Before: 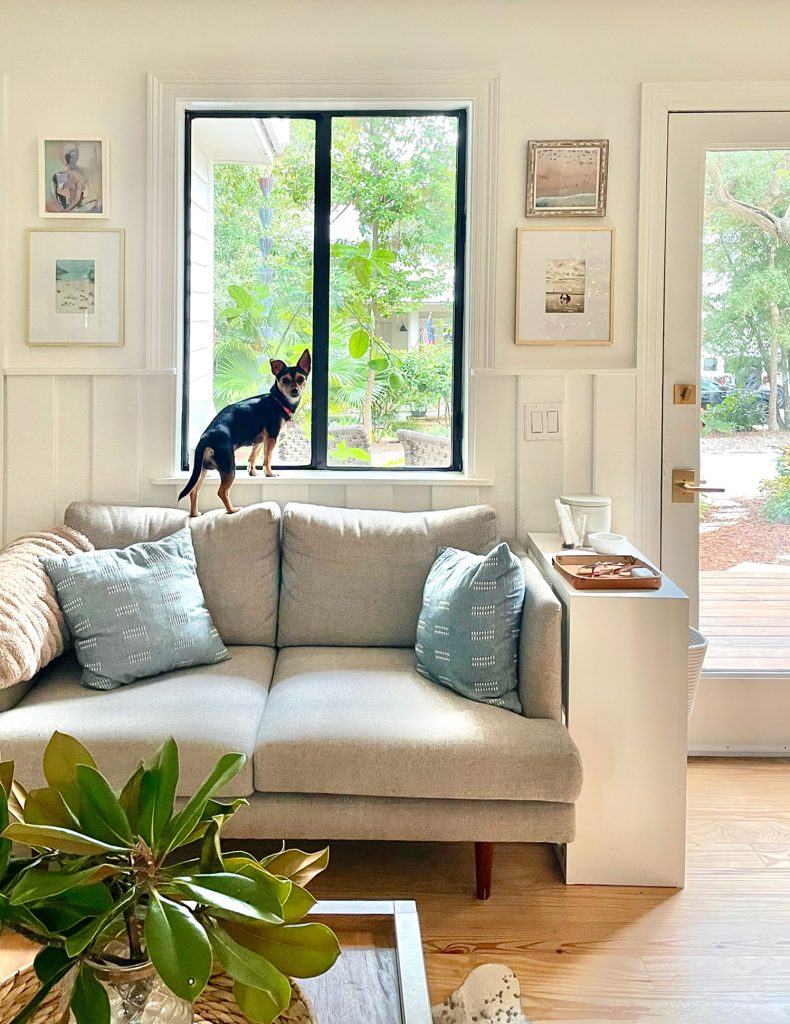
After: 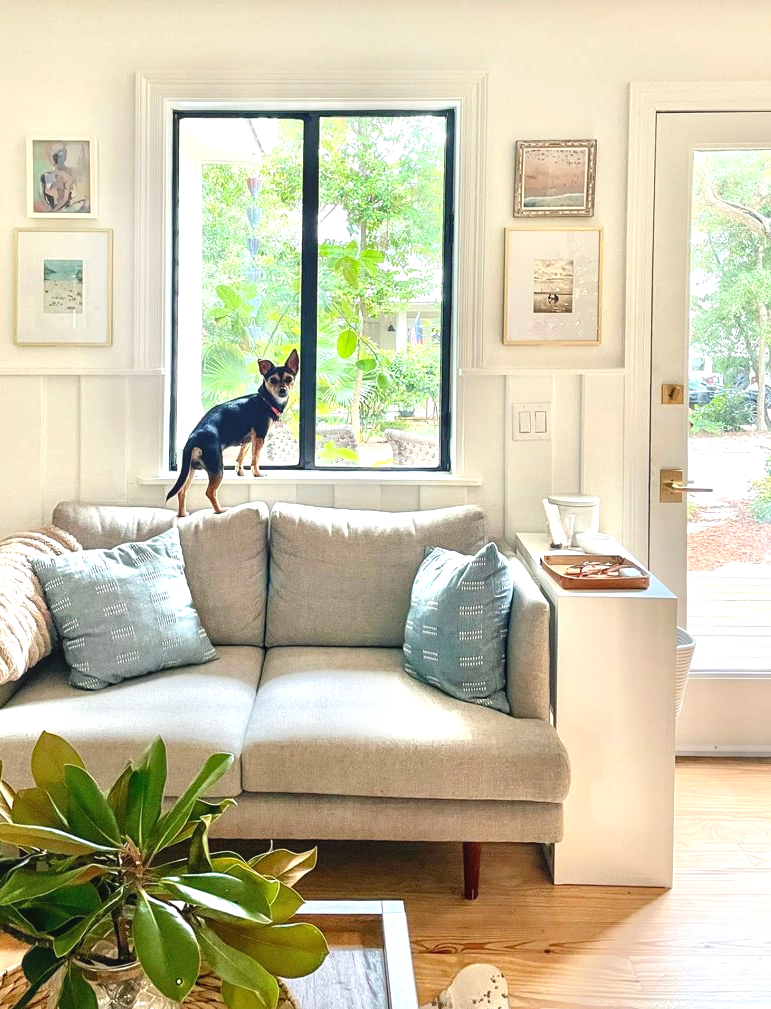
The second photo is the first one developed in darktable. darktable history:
tone equalizer: -8 EV -0.38 EV, -7 EV -0.359 EV, -6 EV -0.338 EV, -5 EV -0.195 EV, -3 EV 0.228 EV, -2 EV 0.358 EV, -1 EV 0.376 EV, +0 EV 0.419 EV
crop and rotate: left 1.555%, right 0.738%, bottom 1.368%
local contrast: detail 109%
